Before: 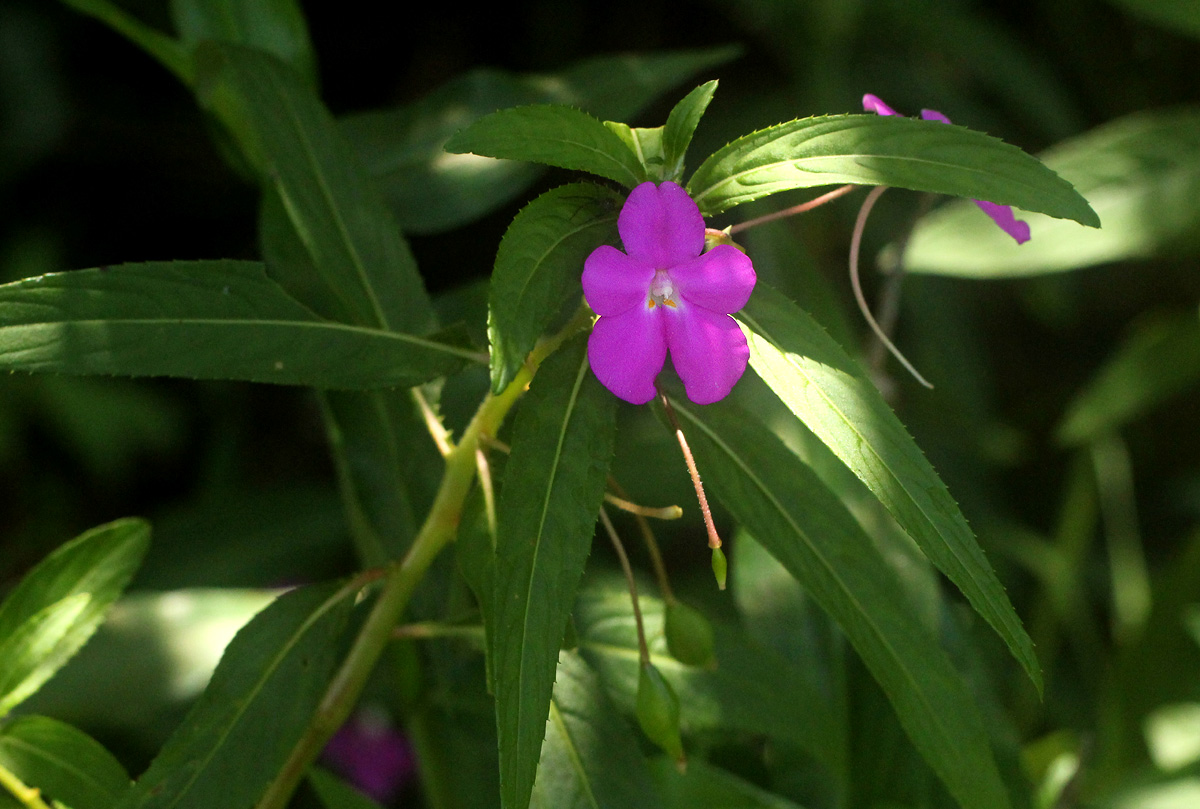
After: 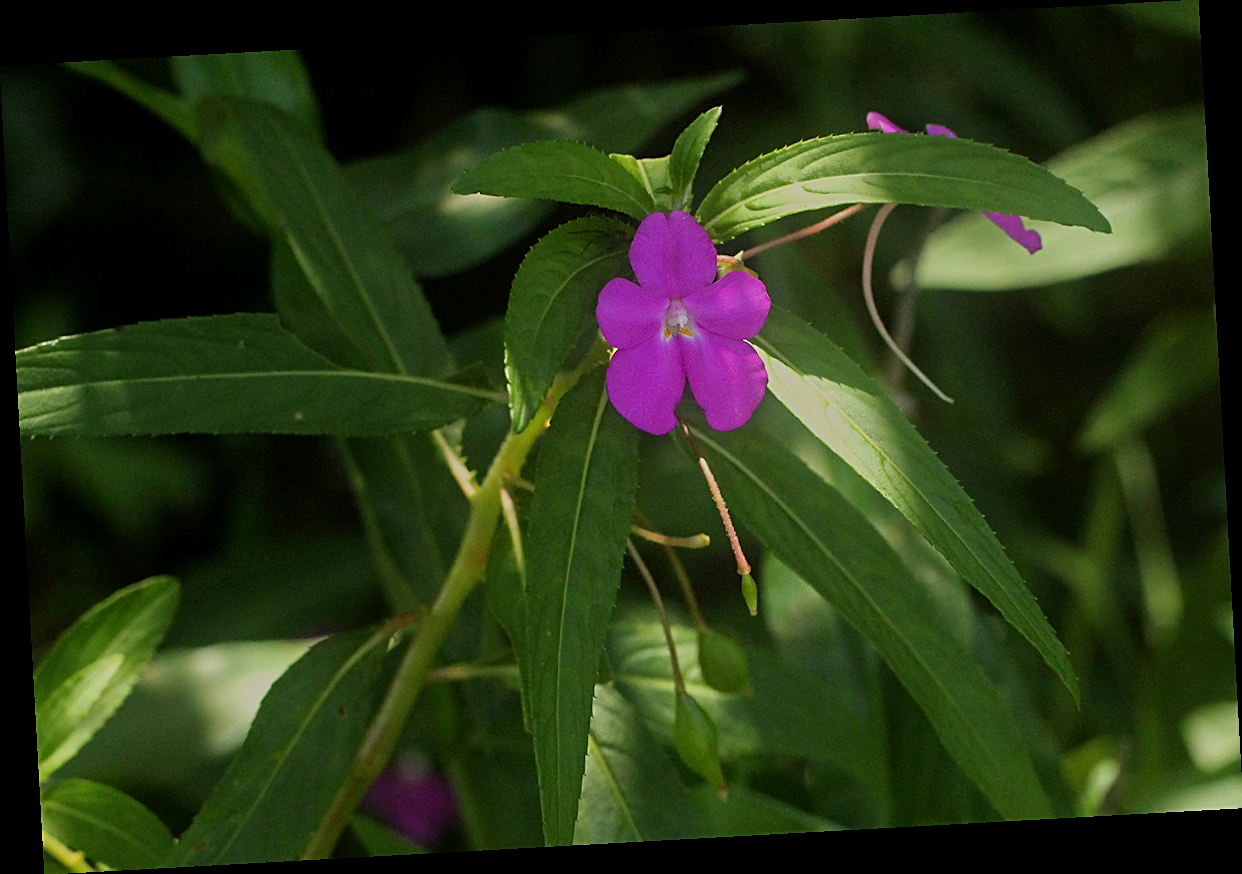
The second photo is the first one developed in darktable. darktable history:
rotate and perspective: rotation -3.18°, automatic cropping off
tone equalizer: -8 EV -0.002 EV, -7 EV 0.005 EV, -6 EV -0.008 EV, -5 EV 0.007 EV, -4 EV -0.042 EV, -3 EV -0.233 EV, -2 EV -0.662 EV, -1 EV -0.983 EV, +0 EV -0.969 EV, smoothing diameter 2%, edges refinement/feathering 20, mask exposure compensation -1.57 EV, filter diffusion 5
sharpen: on, module defaults
